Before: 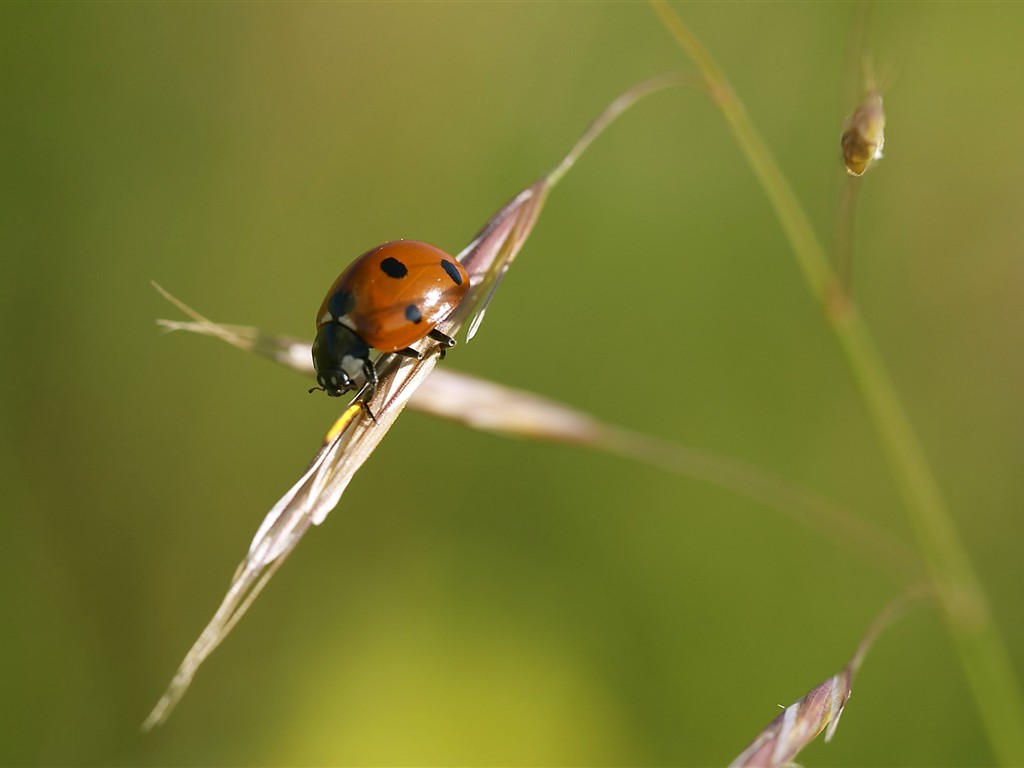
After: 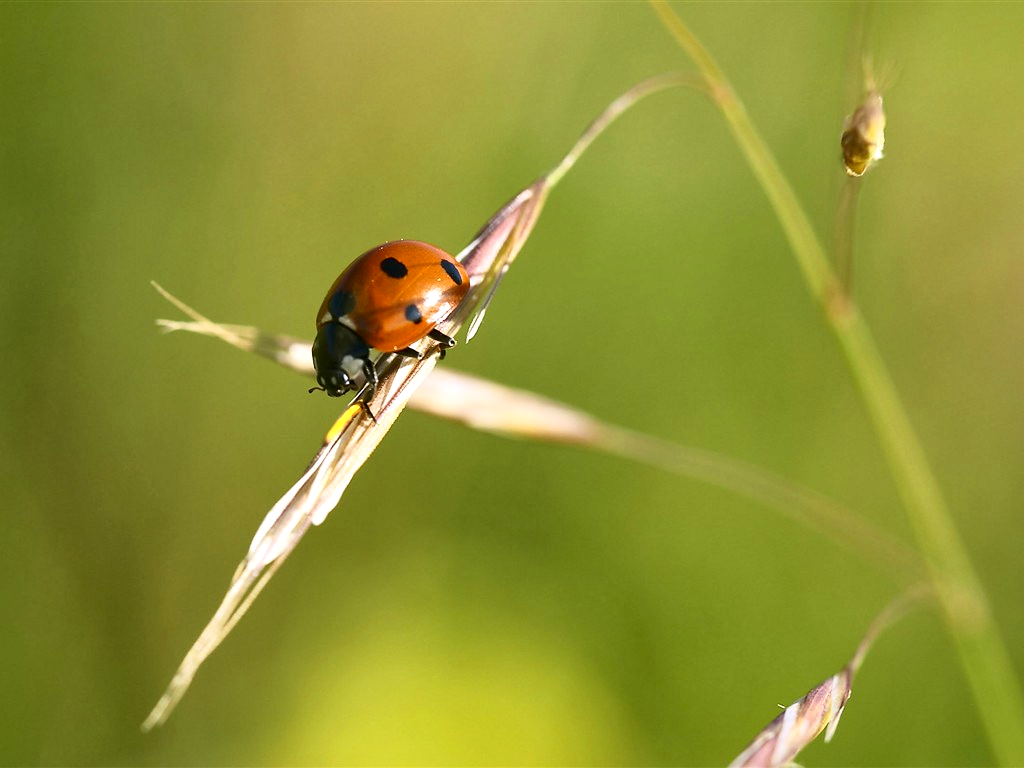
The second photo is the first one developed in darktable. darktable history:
local contrast: mode bilateral grid, contrast 20, coarseness 50, detail 159%, midtone range 0.2
contrast brightness saturation: contrast 0.2, brightness 0.16, saturation 0.22
